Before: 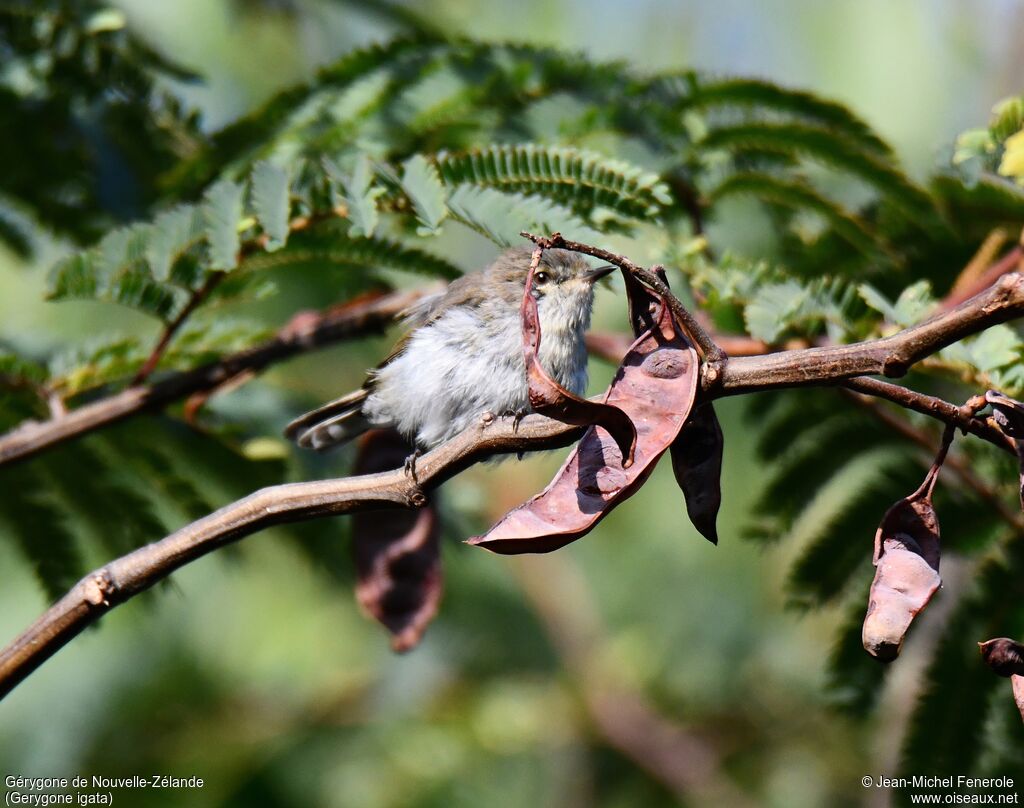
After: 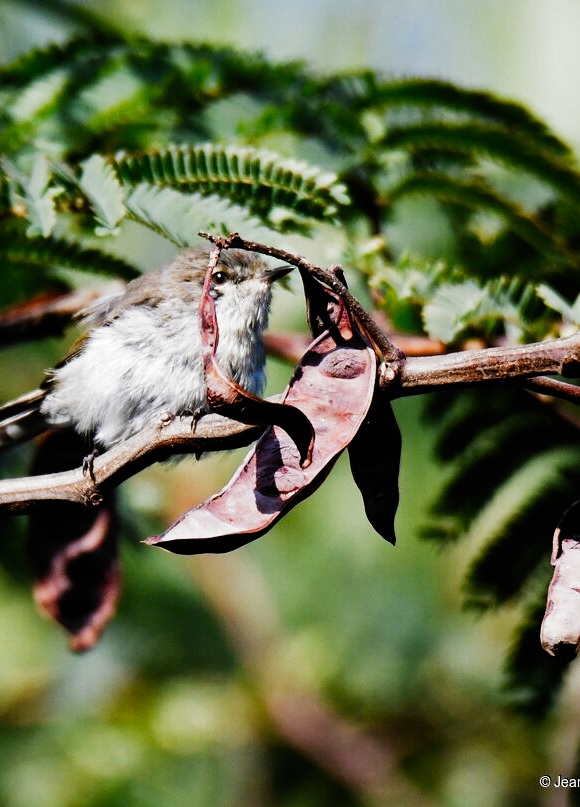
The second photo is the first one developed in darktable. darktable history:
filmic rgb: black relative exposure -6.43 EV, white relative exposure 2.43 EV, threshold 3 EV, hardness 5.27, latitude 0.1%, contrast 1.425, highlights saturation mix 2%, preserve chrominance no, color science v5 (2021), contrast in shadows safe, contrast in highlights safe, enable highlight reconstruction true
crop: left 31.458%, top 0%, right 11.876%
